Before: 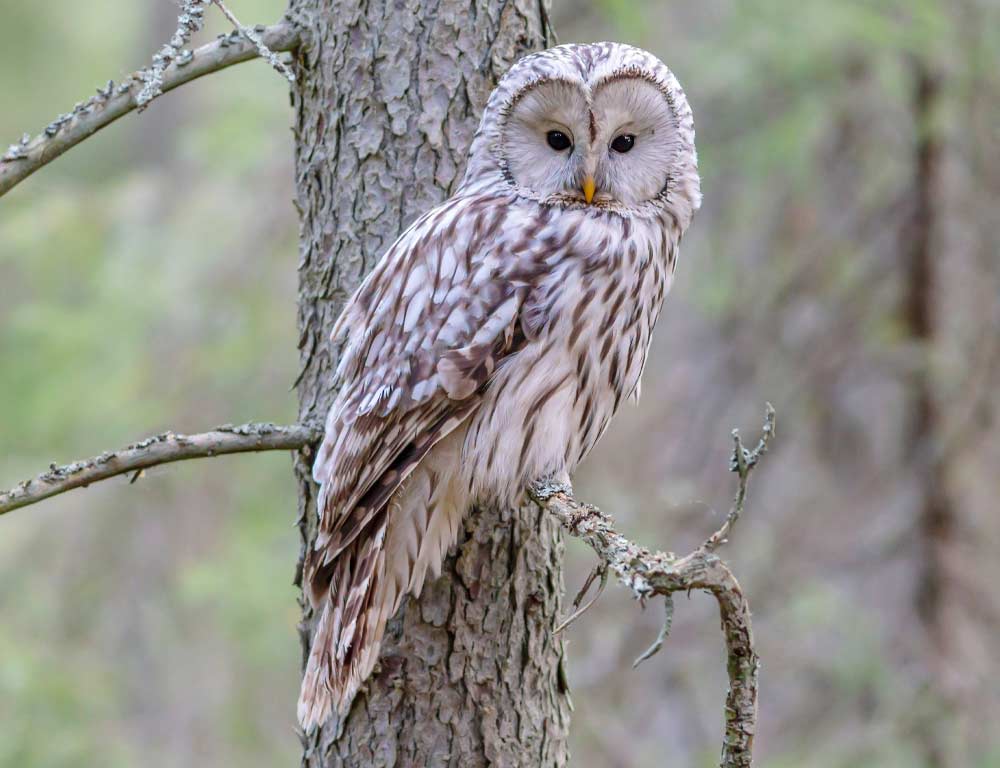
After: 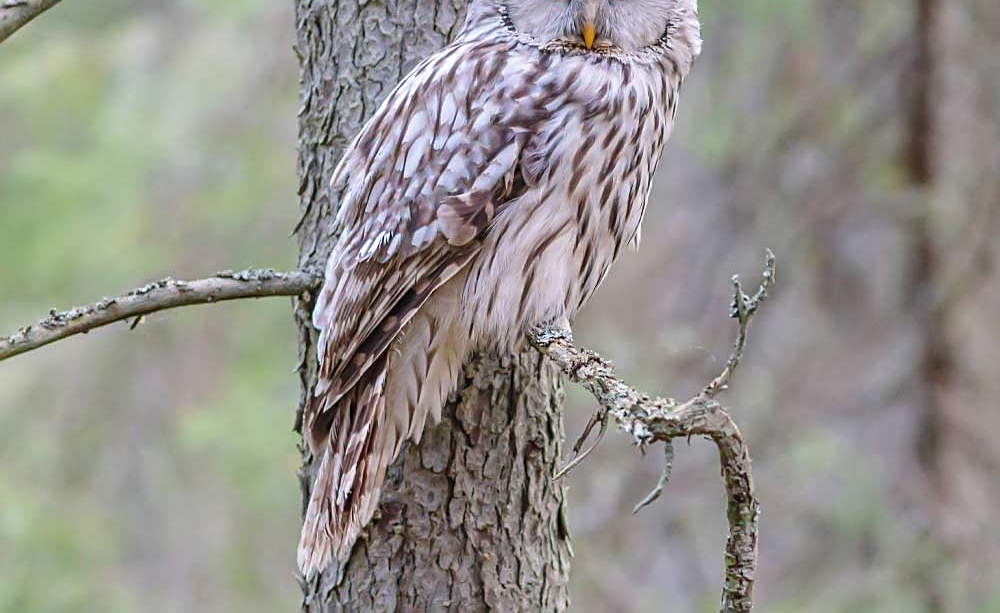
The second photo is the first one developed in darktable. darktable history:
exposure: black level correction -0.005, exposure 0.049 EV
sharpen: on, module defaults
crop and rotate: top 20.097%
